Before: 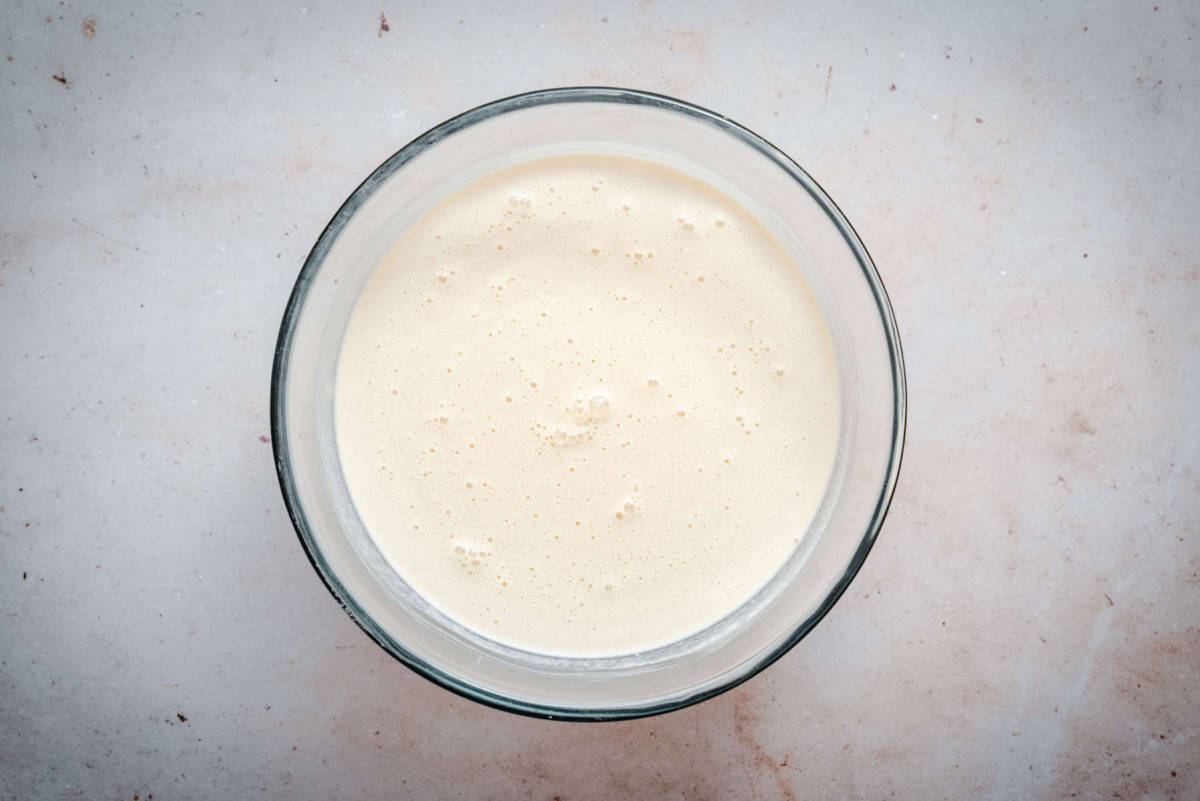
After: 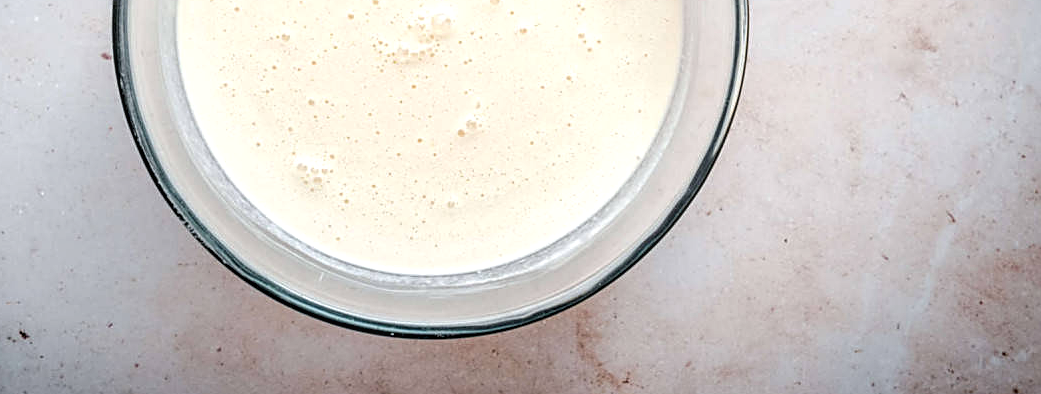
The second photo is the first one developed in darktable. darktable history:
levels: levels [0, 0.476, 0.951]
local contrast: on, module defaults
crop and rotate: left 13.246%, top 47.907%, bottom 2.818%
sharpen: on, module defaults
